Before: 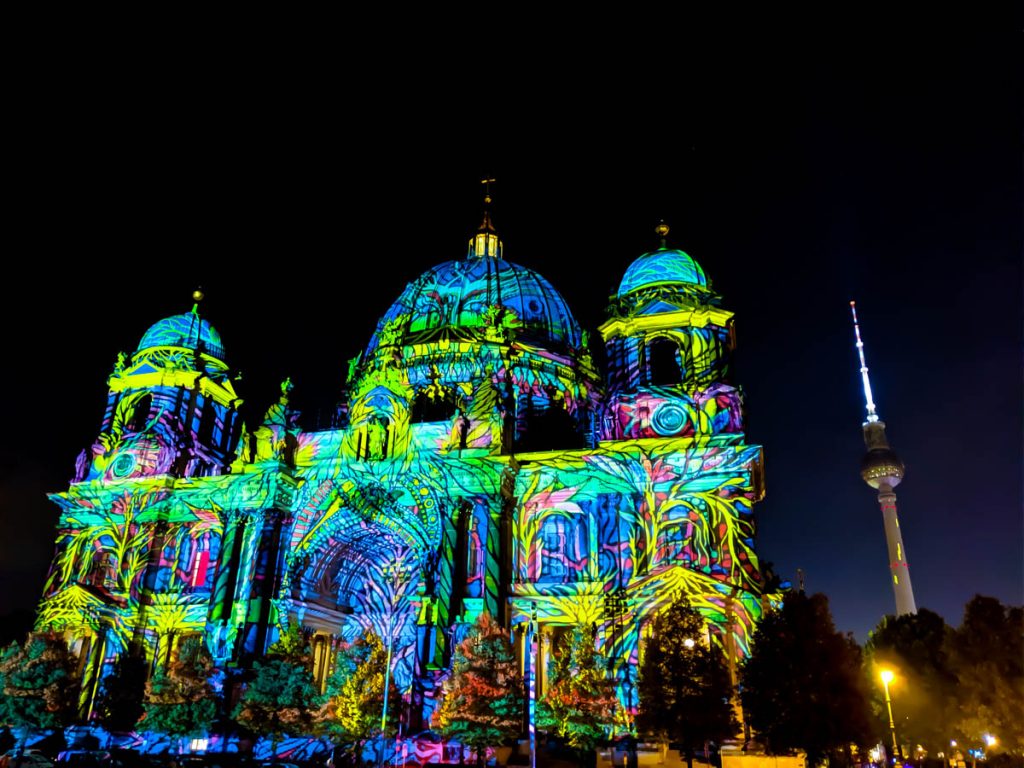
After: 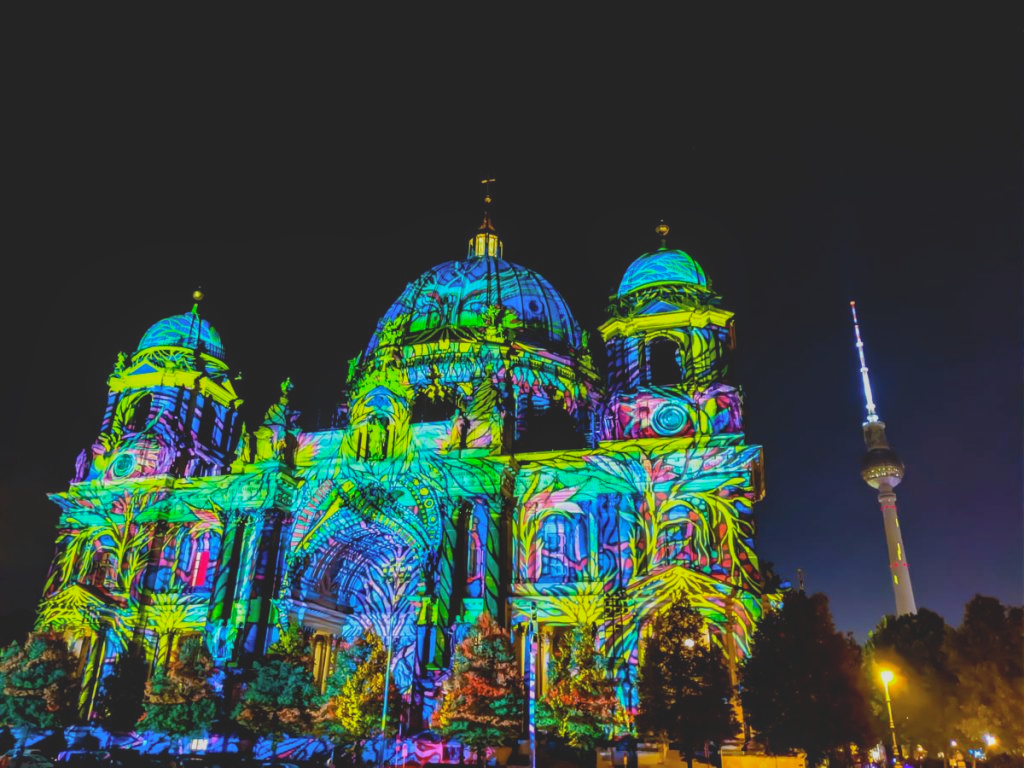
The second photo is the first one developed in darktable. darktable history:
contrast brightness saturation: contrast -0.28
local contrast: on, module defaults
